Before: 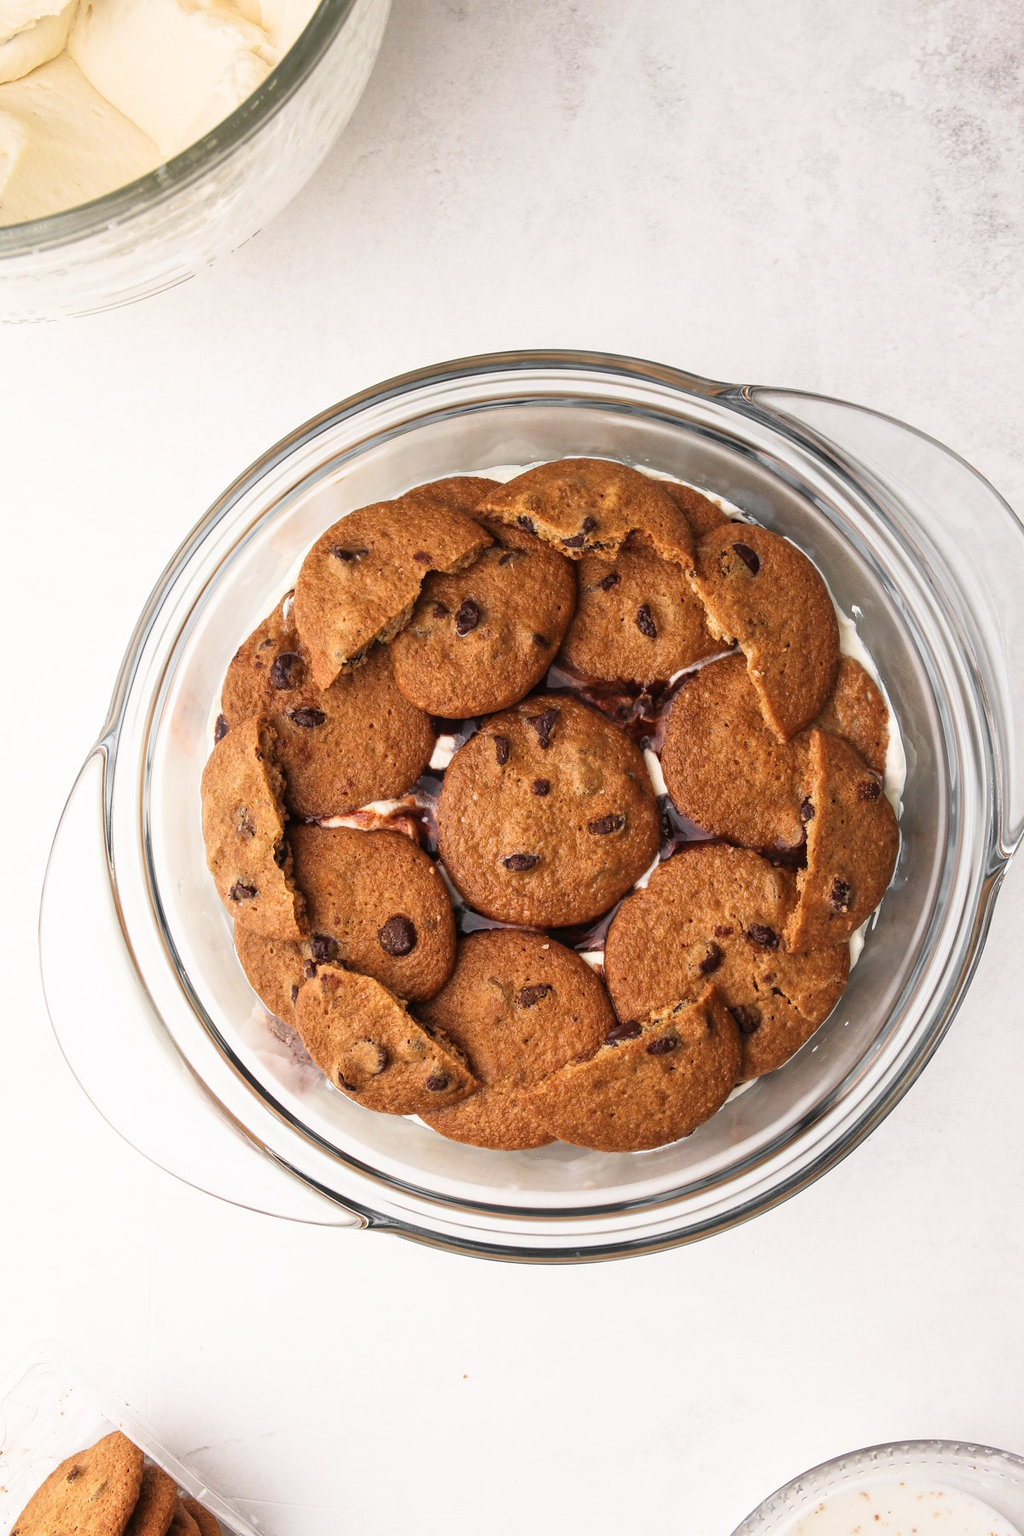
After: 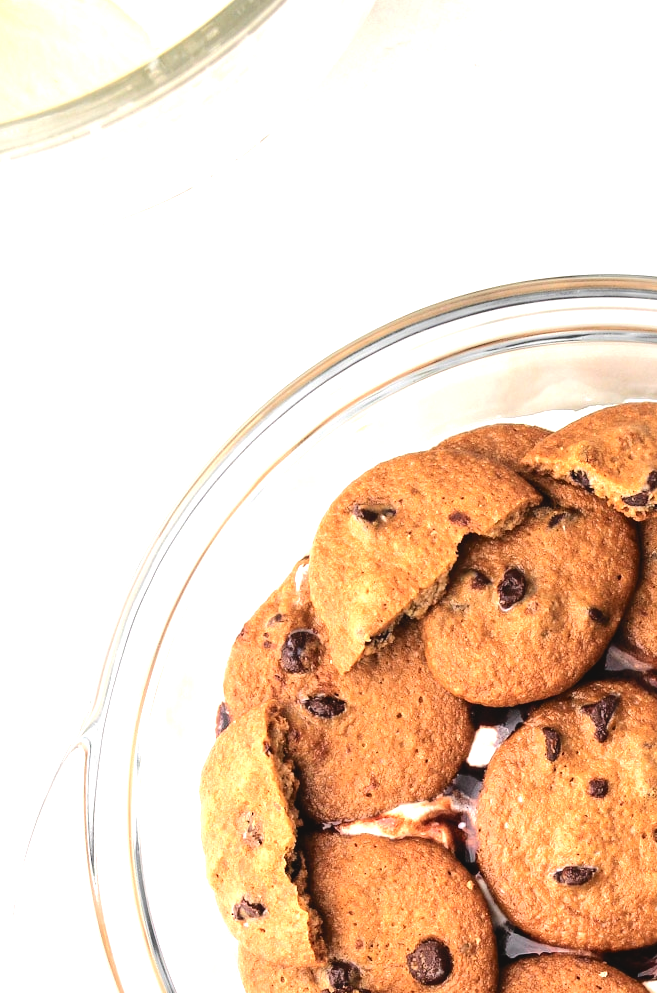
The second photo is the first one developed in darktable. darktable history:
crop and rotate: left 3.031%, top 7.514%, right 42.179%, bottom 37.294%
tone curve: curves: ch0 [(0, 0) (0.003, 0.049) (0.011, 0.052) (0.025, 0.061) (0.044, 0.08) (0.069, 0.101) (0.1, 0.119) (0.136, 0.139) (0.177, 0.172) (0.224, 0.222) (0.277, 0.292) (0.335, 0.367) (0.399, 0.444) (0.468, 0.538) (0.543, 0.623) (0.623, 0.713) (0.709, 0.784) (0.801, 0.844) (0.898, 0.916) (1, 1)], color space Lab, independent channels, preserve colors none
tone equalizer: -8 EV -1.11 EV, -7 EV -1.03 EV, -6 EV -0.831 EV, -5 EV -0.575 EV, -3 EV 0.563 EV, -2 EV 0.845 EV, -1 EV 1 EV, +0 EV 1.07 EV
